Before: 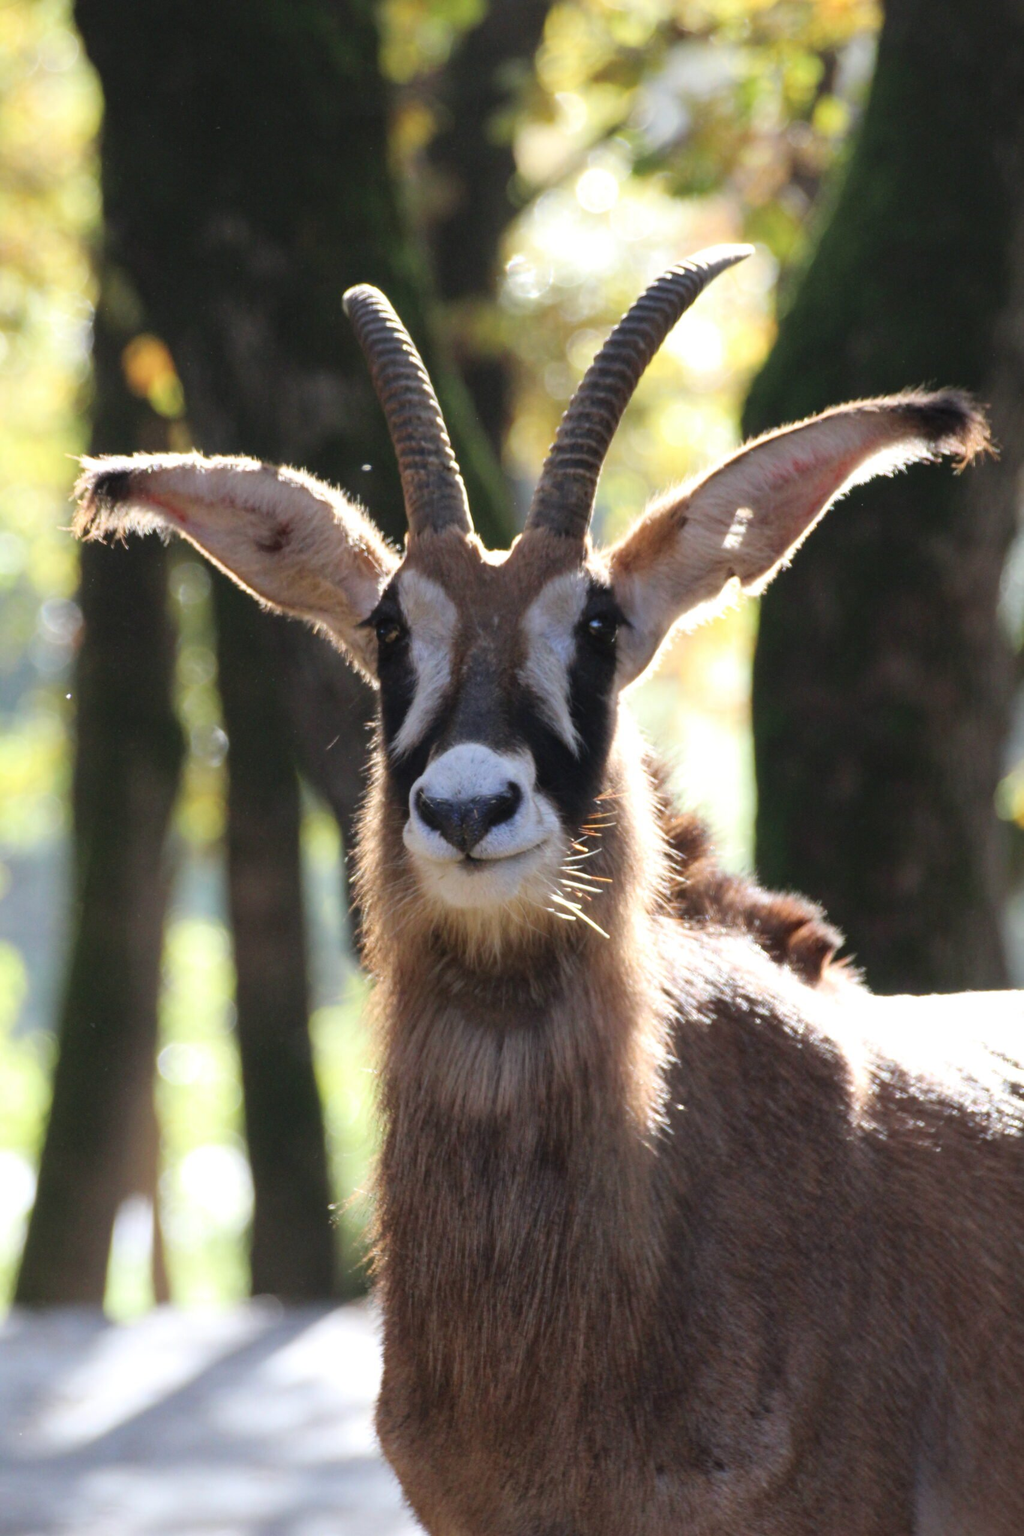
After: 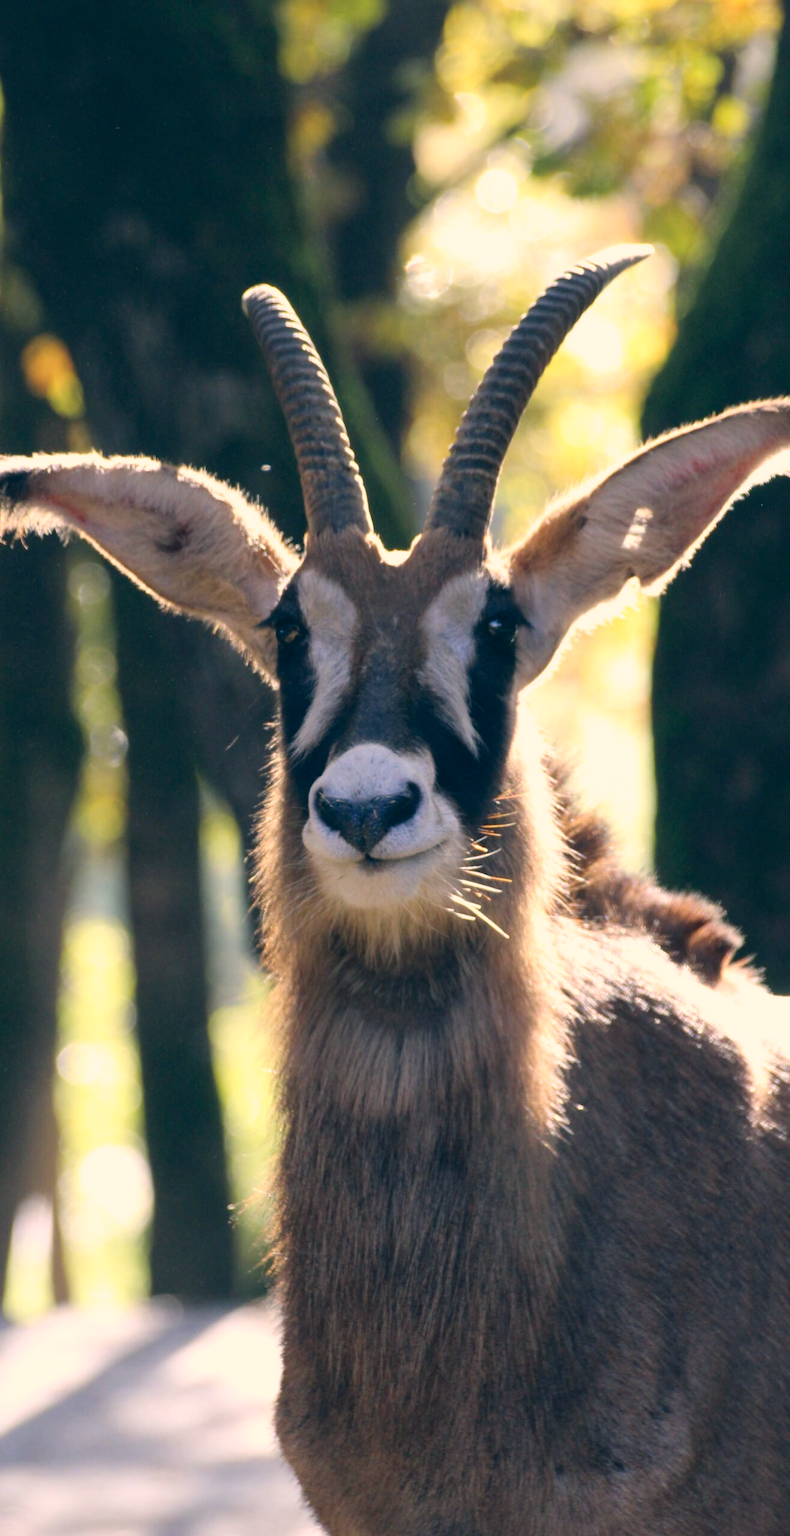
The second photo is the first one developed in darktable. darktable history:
color correction: highlights a* 10.37, highlights b* 14.4, shadows a* -10.21, shadows b* -15.1
crop: left 9.885%, right 12.862%
